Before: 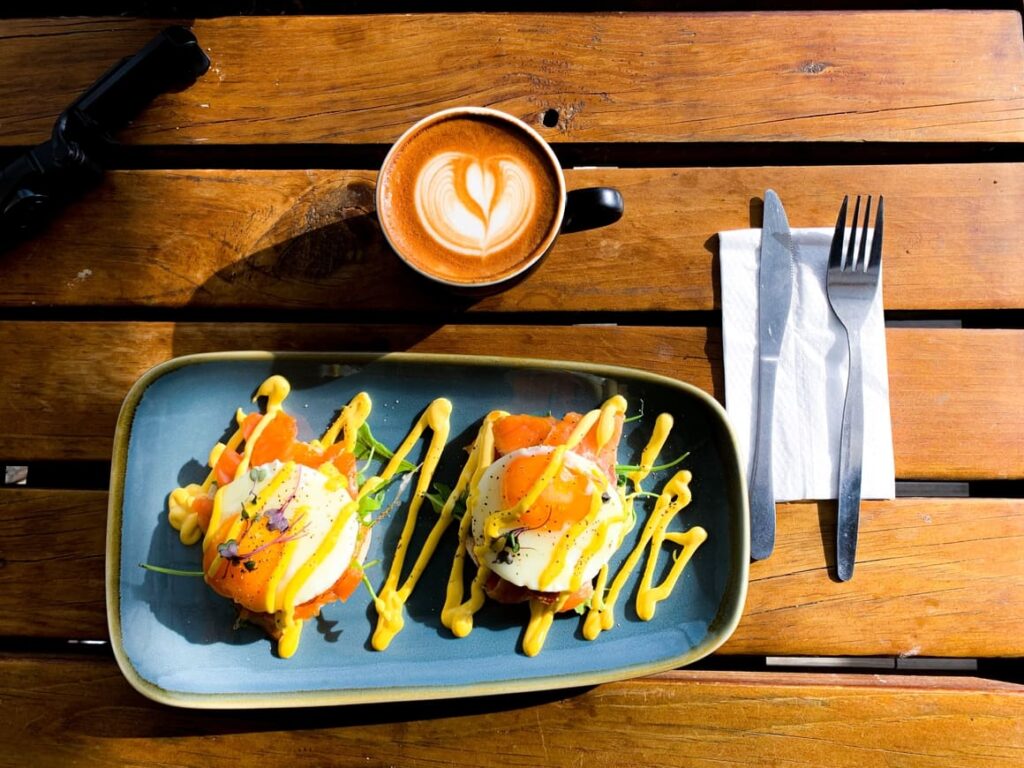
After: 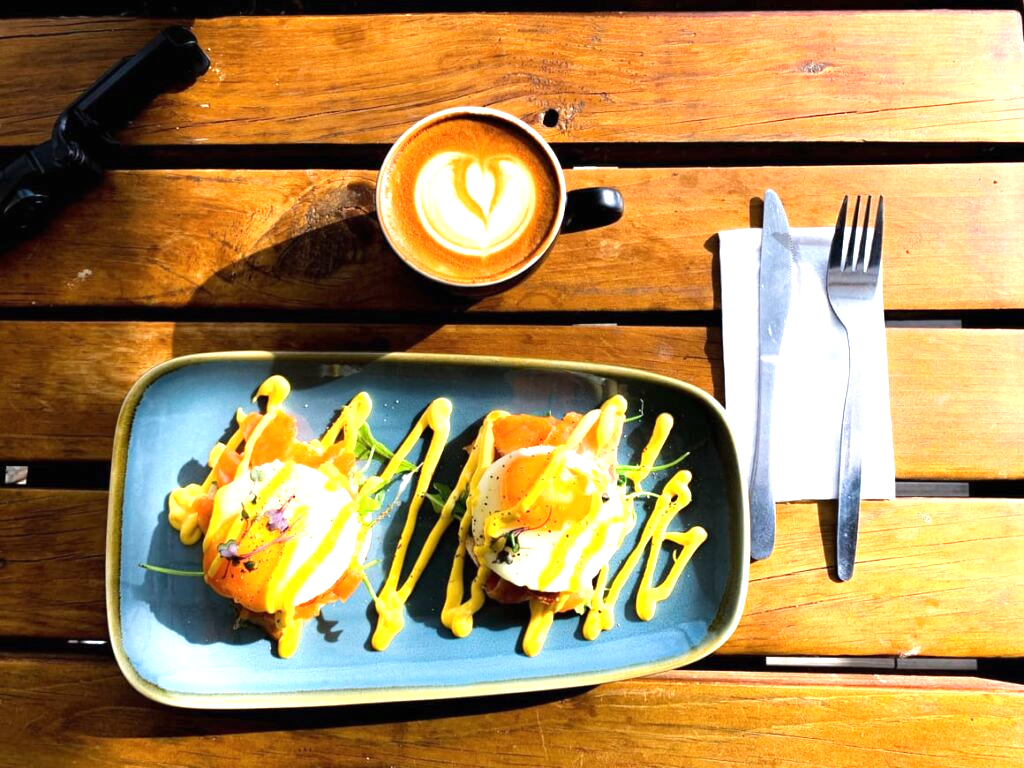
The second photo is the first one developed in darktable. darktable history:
exposure: black level correction 0, exposure 1.001 EV, compensate exposure bias true, compensate highlight preservation false
